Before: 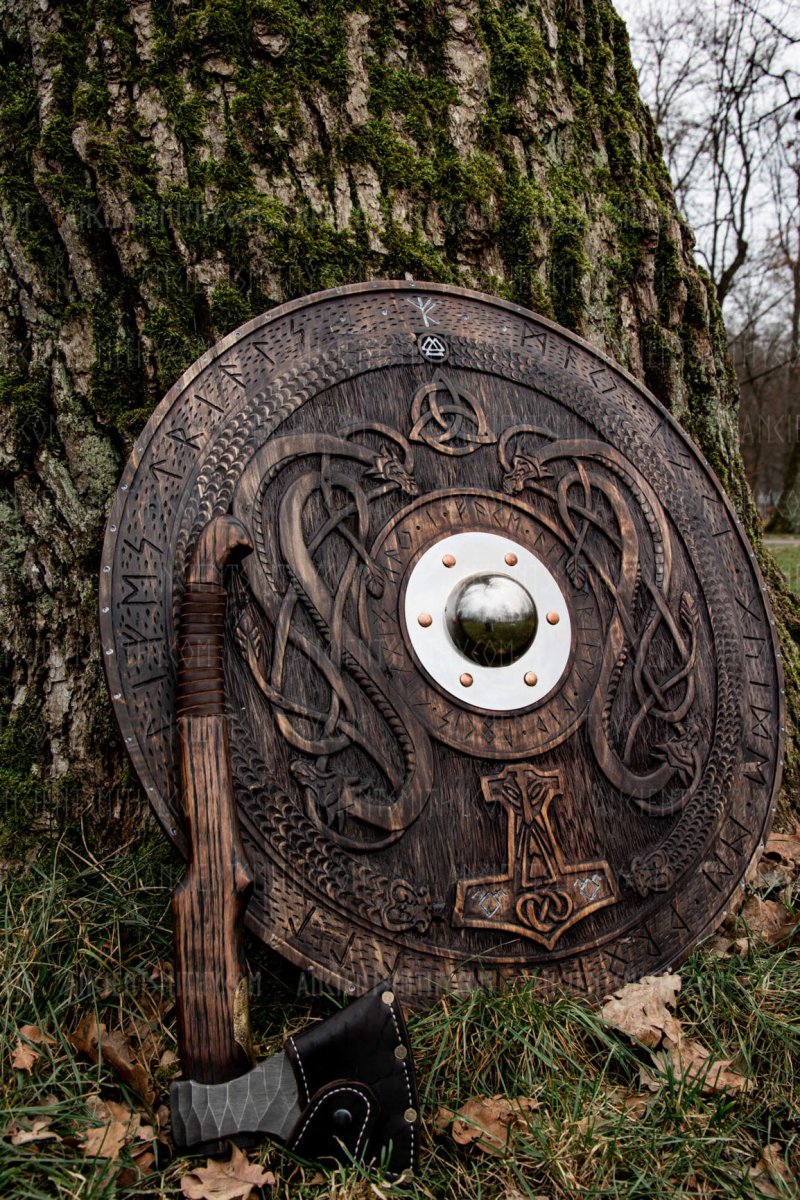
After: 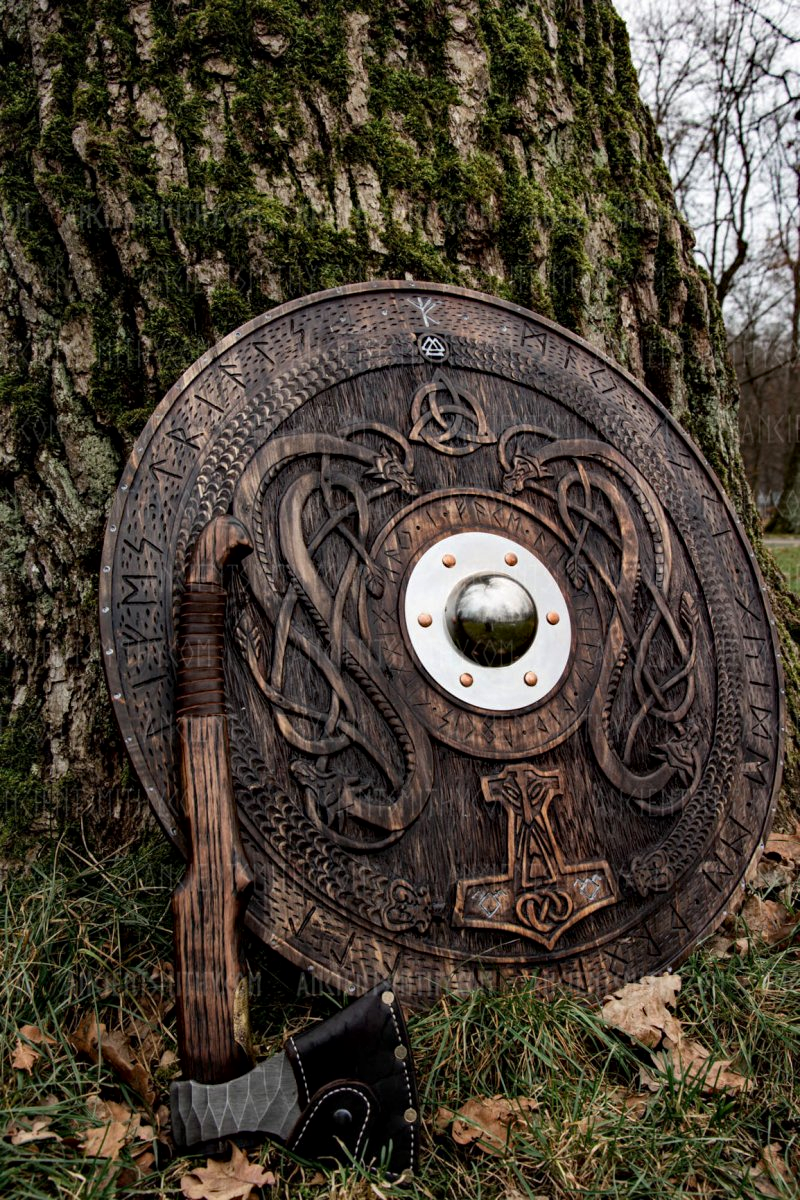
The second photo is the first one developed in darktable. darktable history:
local contrast: mode bilateral grid, contrast 20, coarseness 50, detail 120%, midtone range 0.2
haze removal: compatibility mode true, adaptive false
